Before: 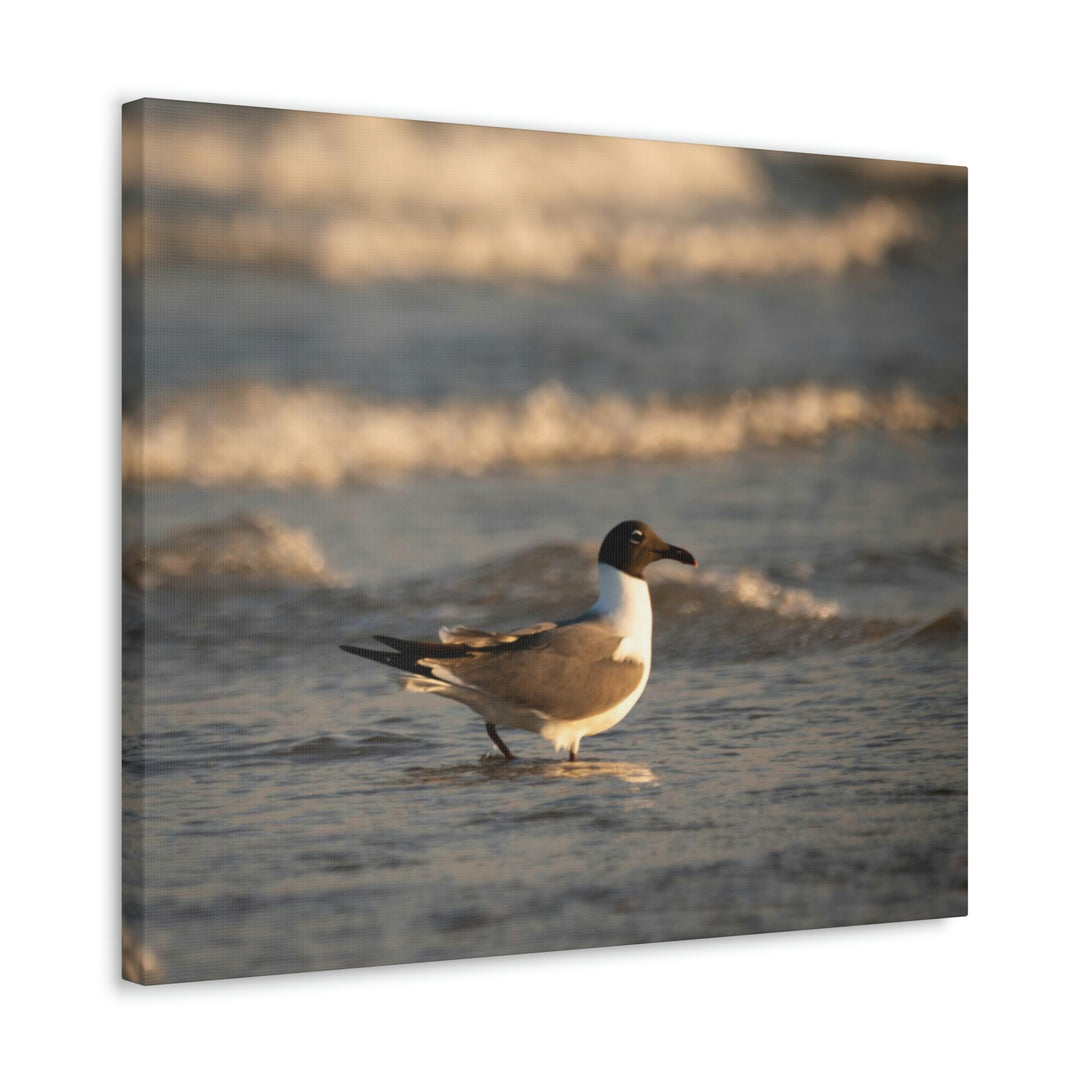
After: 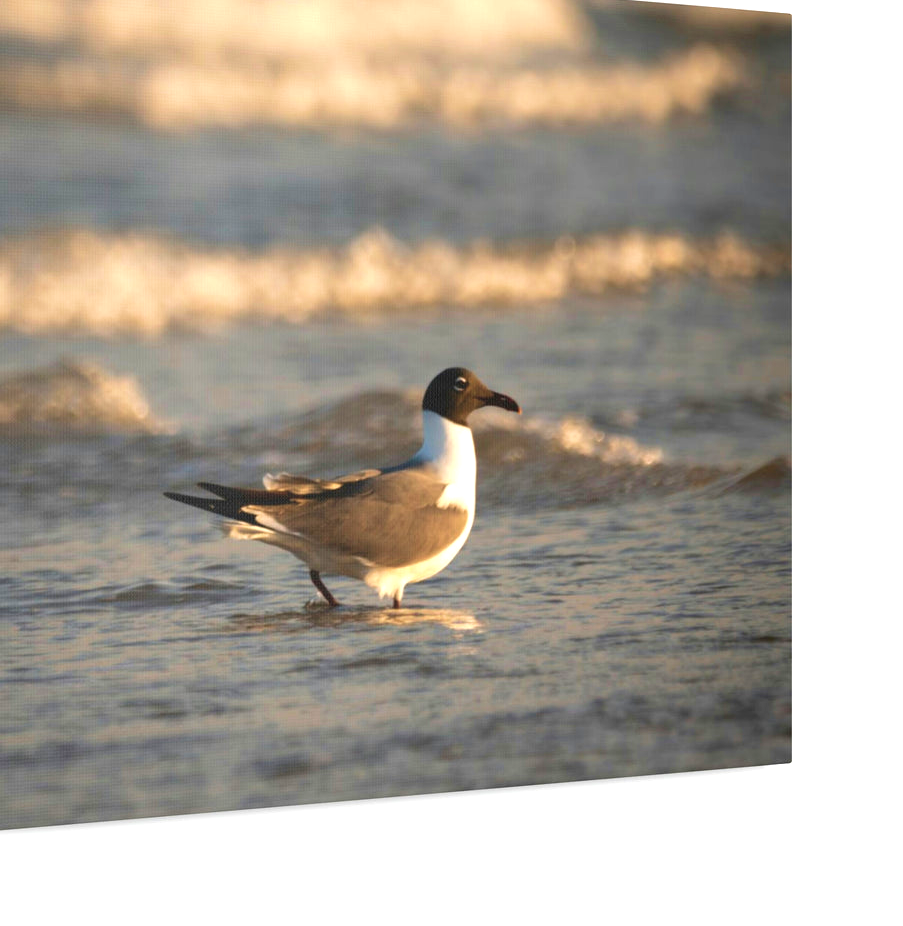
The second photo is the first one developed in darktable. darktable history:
velvia: on, module defaults
exposure: exposure 0.6 EV, compensate highlight preservation false
crop: left 16.315%, top 14.246%
